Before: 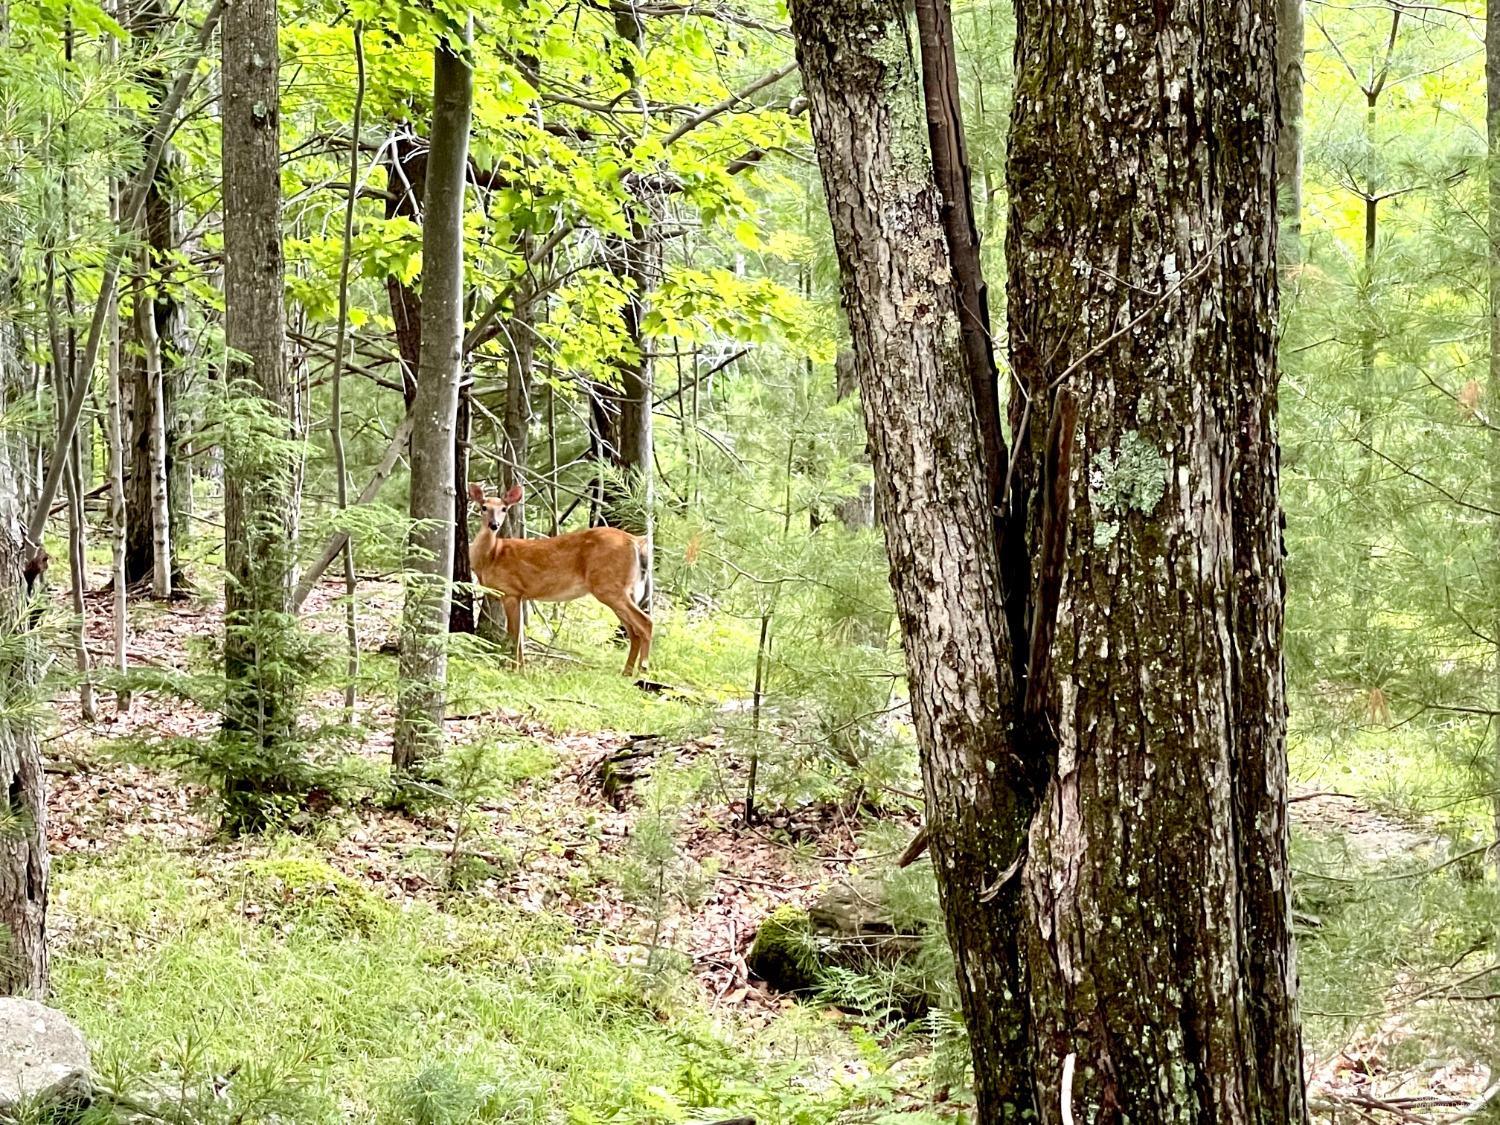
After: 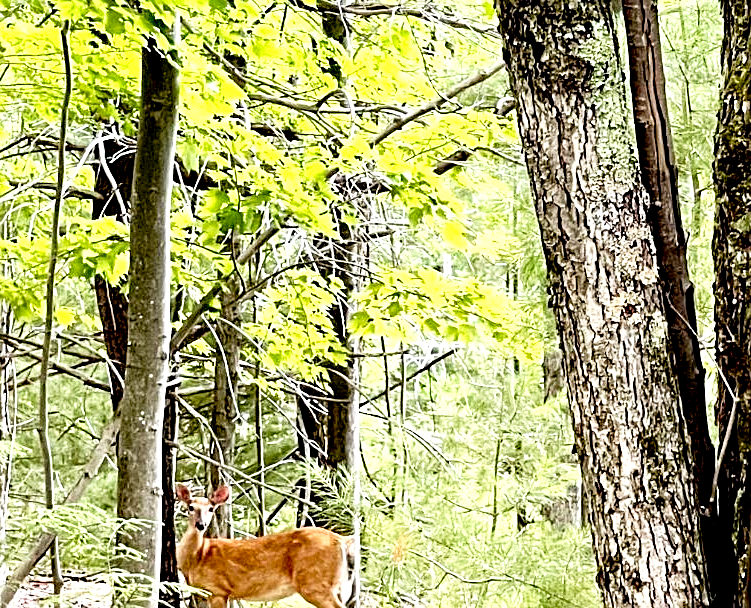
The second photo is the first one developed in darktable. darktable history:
crop: left 19.568%, right 30.326%, bottom 45.891%
sharpen: on, module defaults
exposure: black level correction 0.016, exposure -0.008 EV, compensate highlight preservation false
tone equalizer: -8 EV -0.455 EV, -7 EV -0.378 EV, -6 EV -0.372 EV, -5 EV -0.241 EV, -3 EV 0.239 EV, -2 EV 0.348 EV, -1 EV 0.392 EV, +0 EV 0.43 EV
tone curve: curves: ch0 [(0, 0) (0.051, 0.047) (0.102, 0.099) (0.232, 0.249) (0.462, 0.501) (0.698, 0.761) (0.908, 0.946) (1, 1)]; ch1 [(0, 0) (0.339, 0.298) (0.402, 0.363) (0.453, 0.413) (0.485, 0.469) (0.494, 0.493) (0.504, 0.501) (0.525, 0.533) (0.563, 0.591) (0.597, 0.631) (1, 1)]; ch2 [(0, 0) (0.48, 0.48) (0.504, 0.5) (0.539, 0.554) (0.59, 0.628) (0.642, 0.682) (0.824, 0.815) (1, 1)], preserve colors none
